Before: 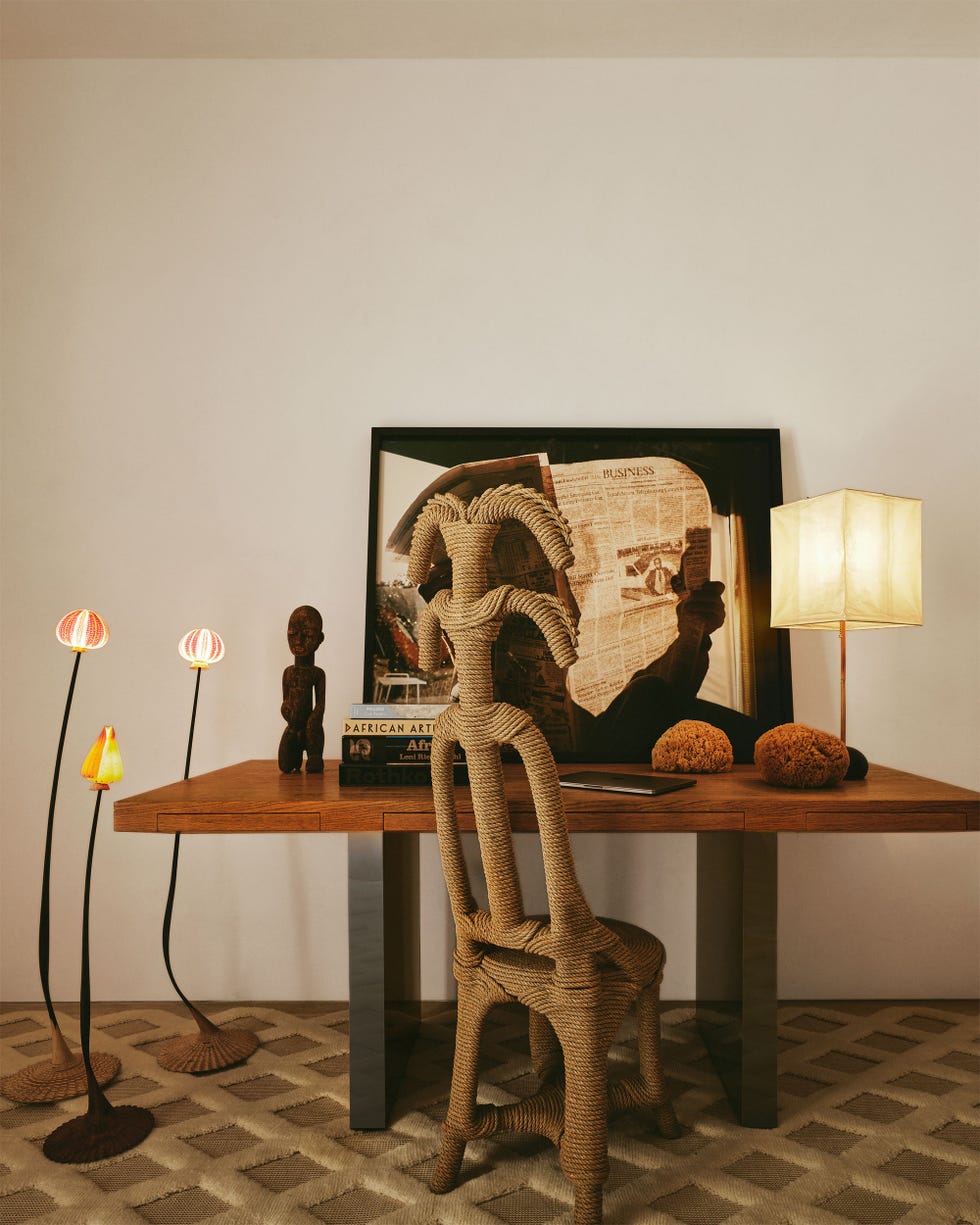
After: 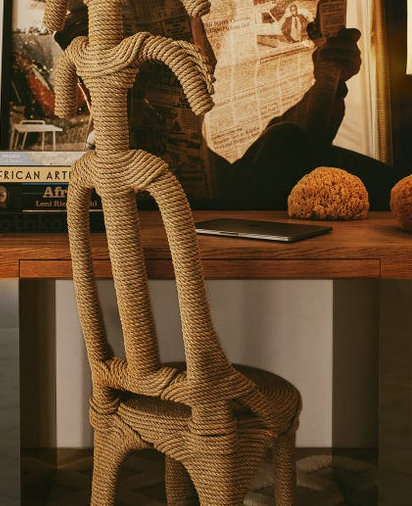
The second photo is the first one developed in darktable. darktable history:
crop: left 37.172%, top 45.185%, right 20.734%, bottom 13.509%
